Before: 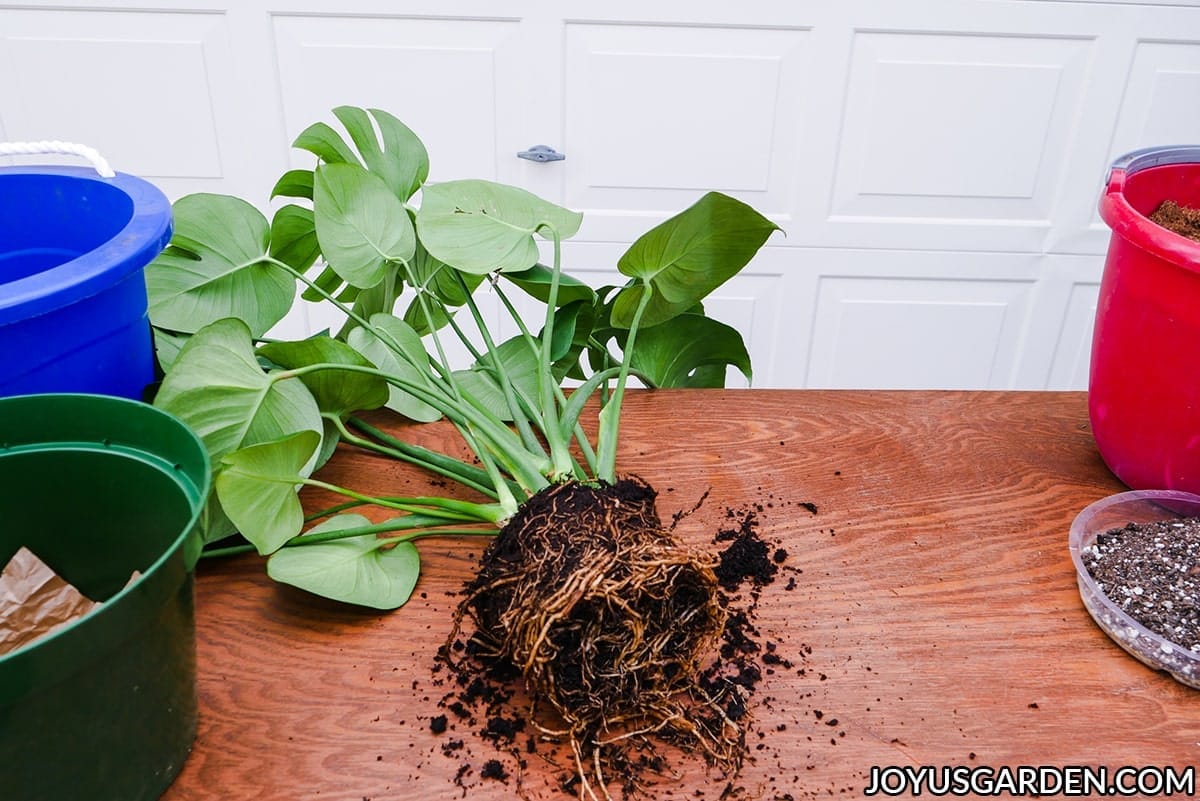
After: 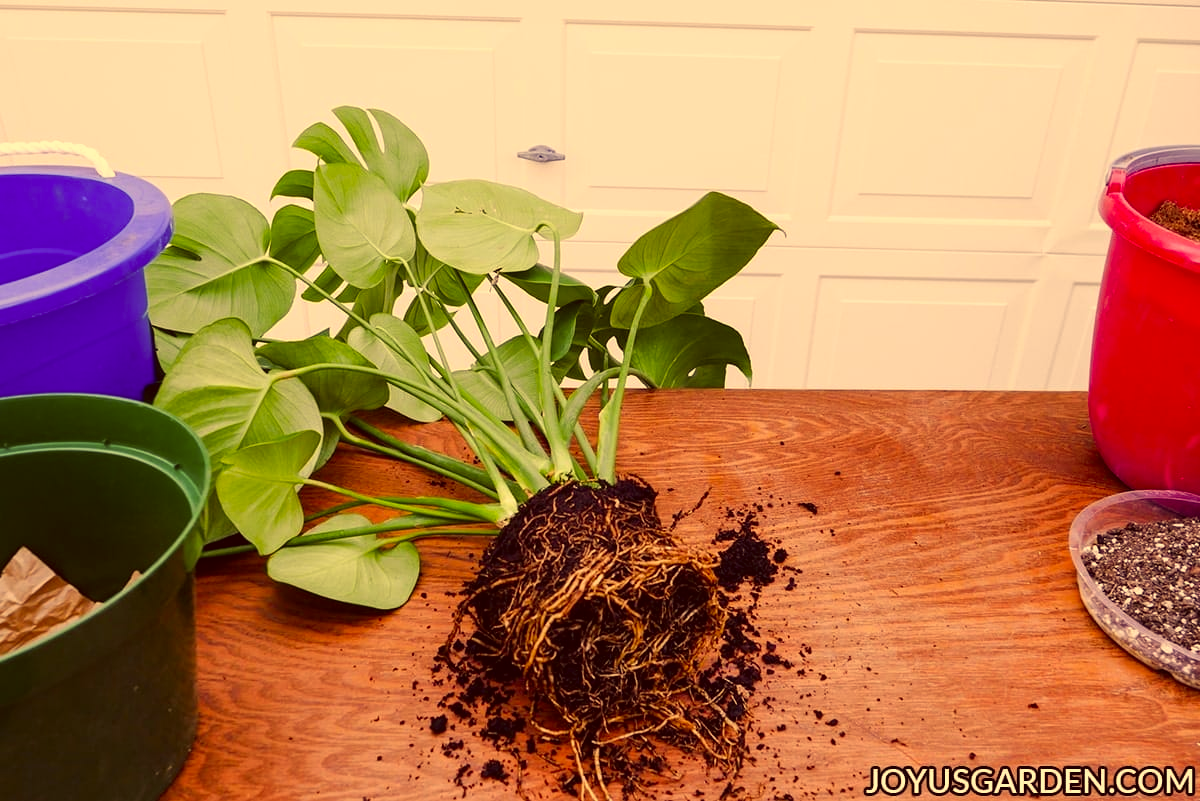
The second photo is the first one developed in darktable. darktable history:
contrast brightness saturation: contrast 0.05
color correction: highlights a* 10.12, highlights b* 39.04, shadows a* 14.62, shadows b* 3.37
